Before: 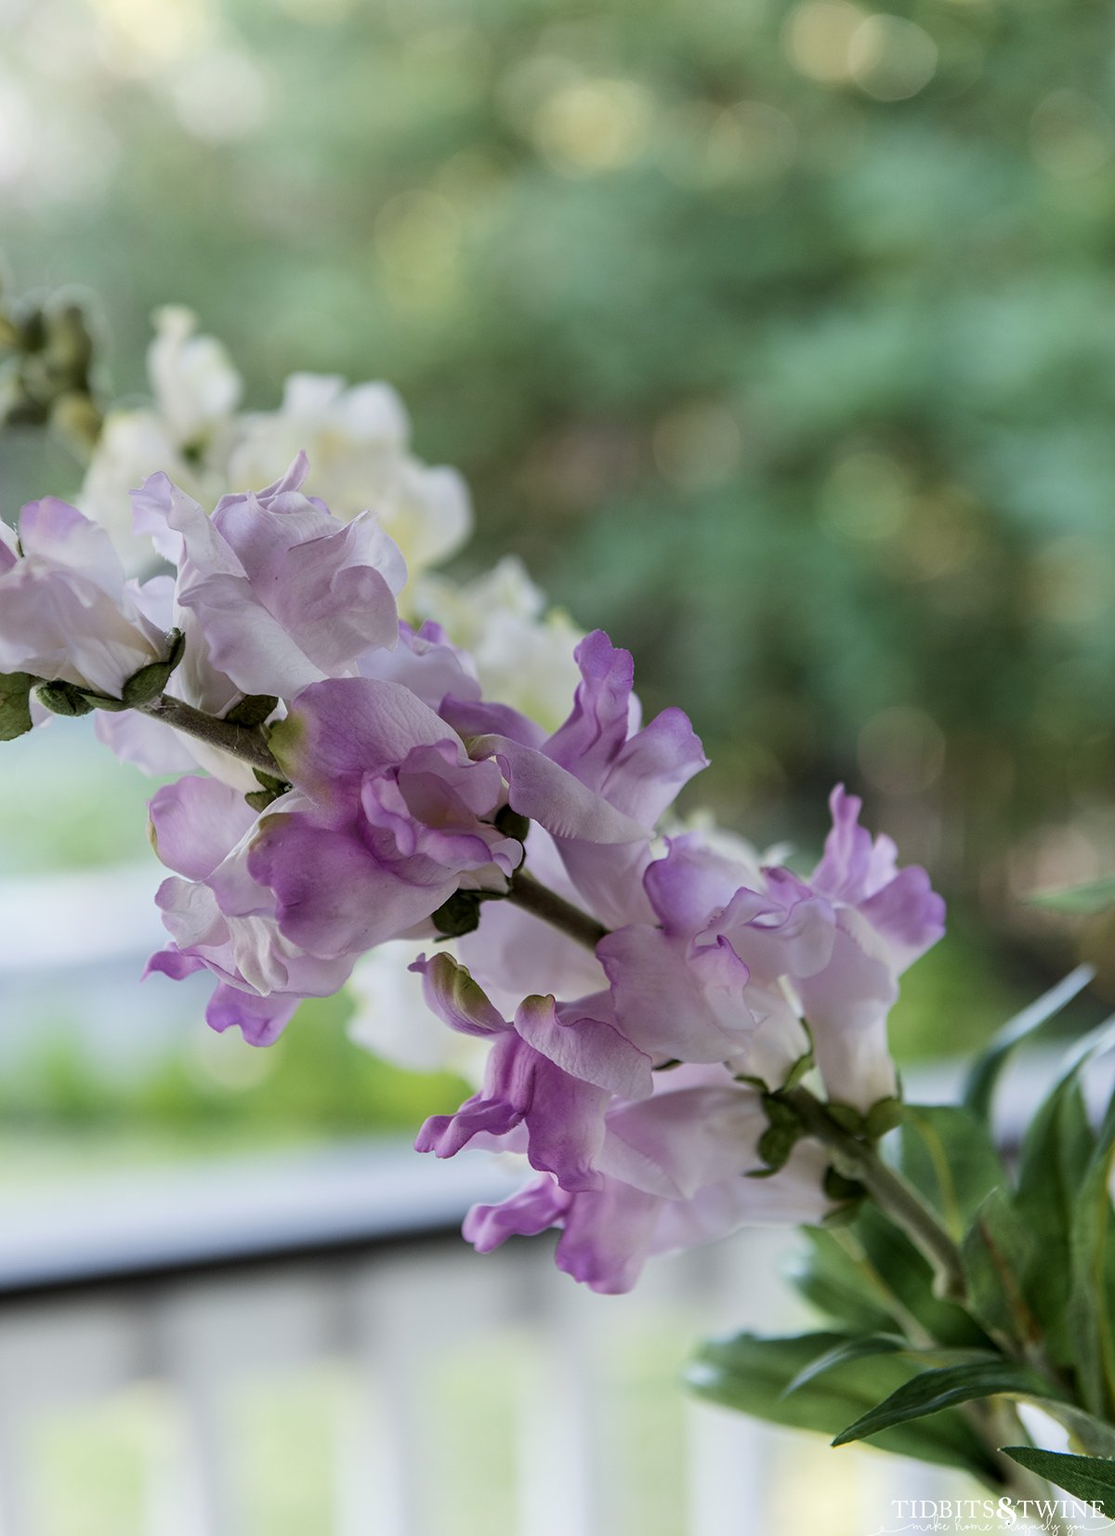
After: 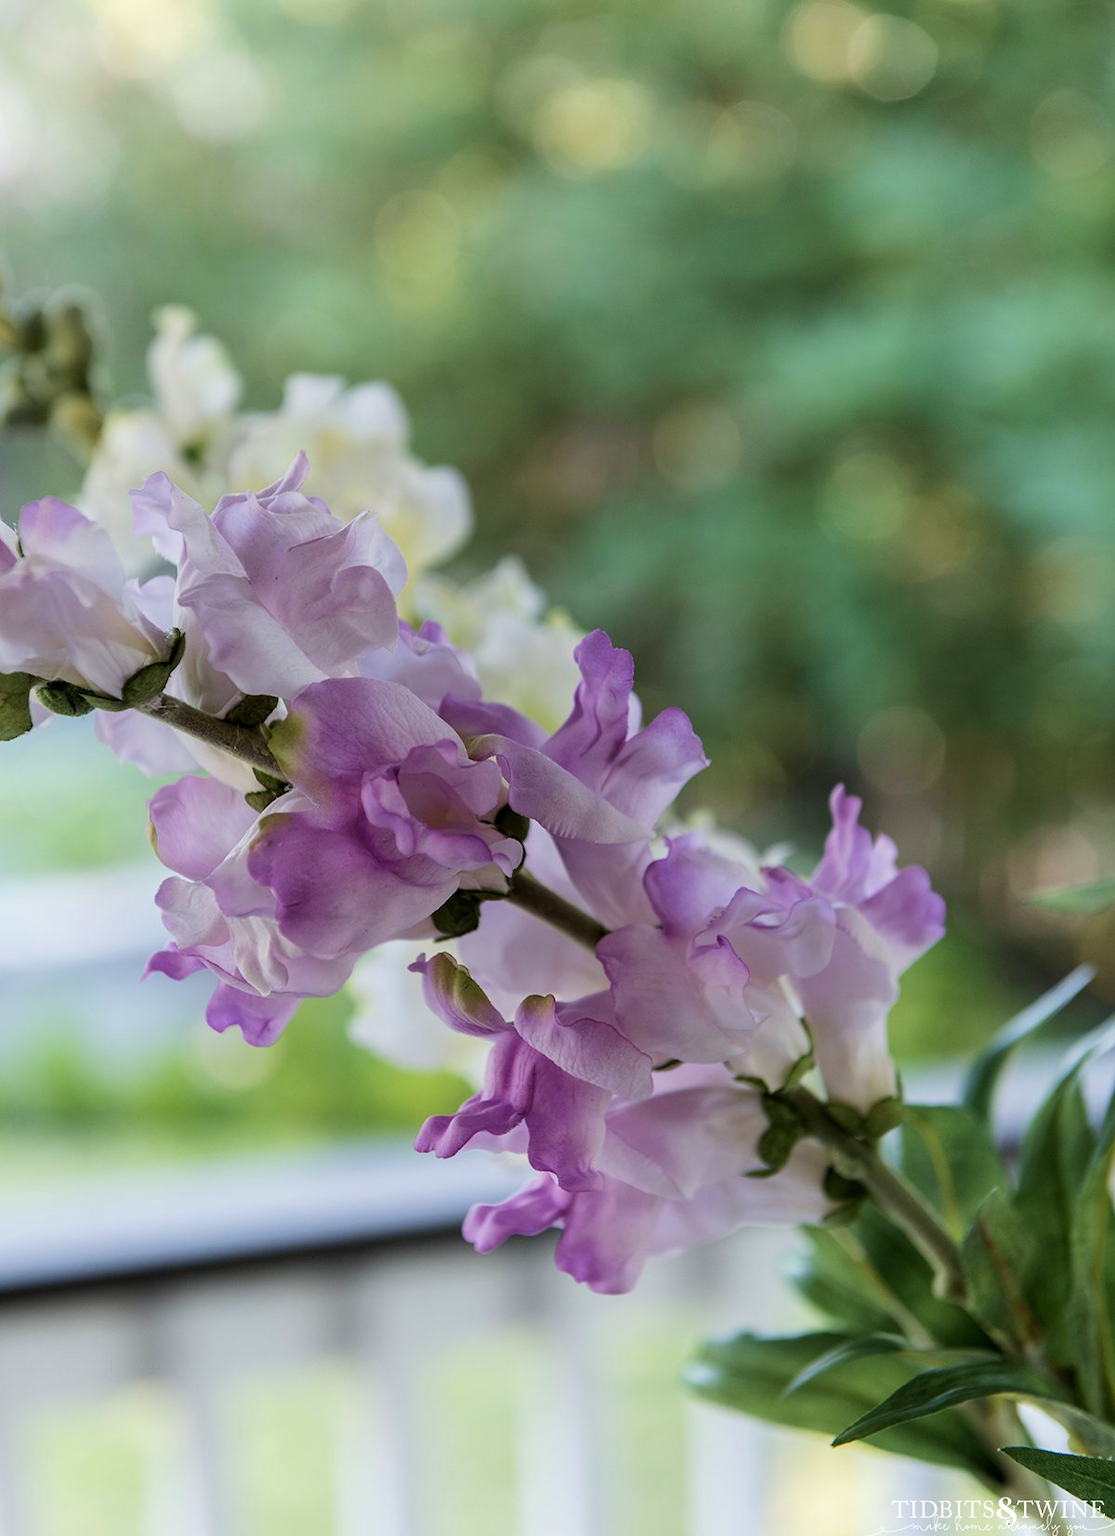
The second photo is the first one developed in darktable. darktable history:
velvia: strength 21.66%
